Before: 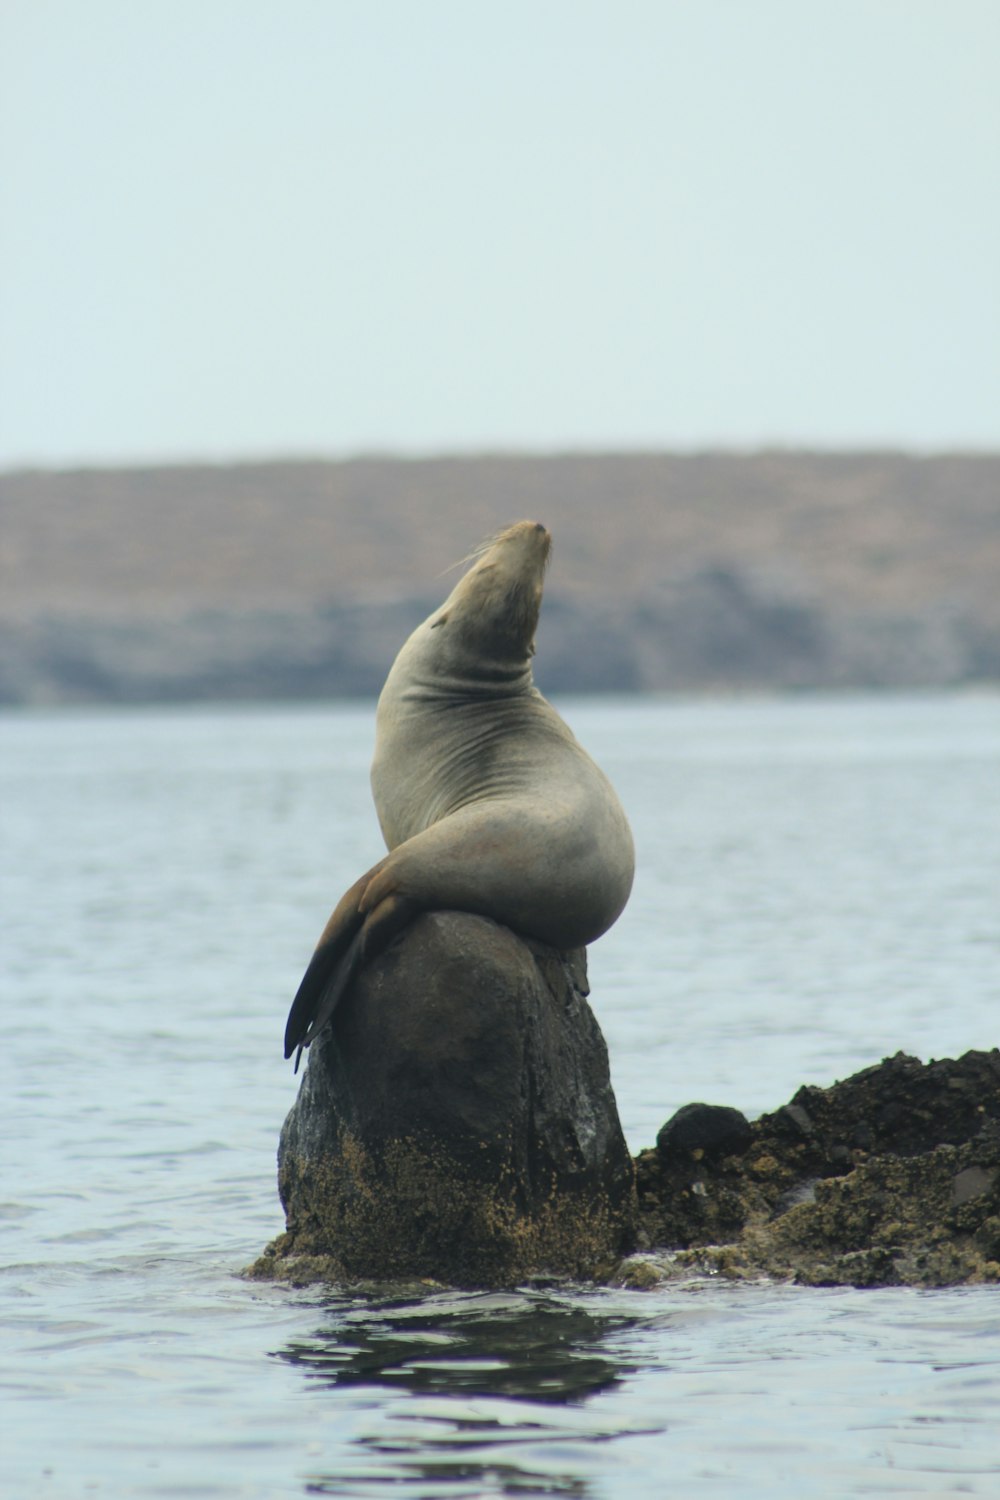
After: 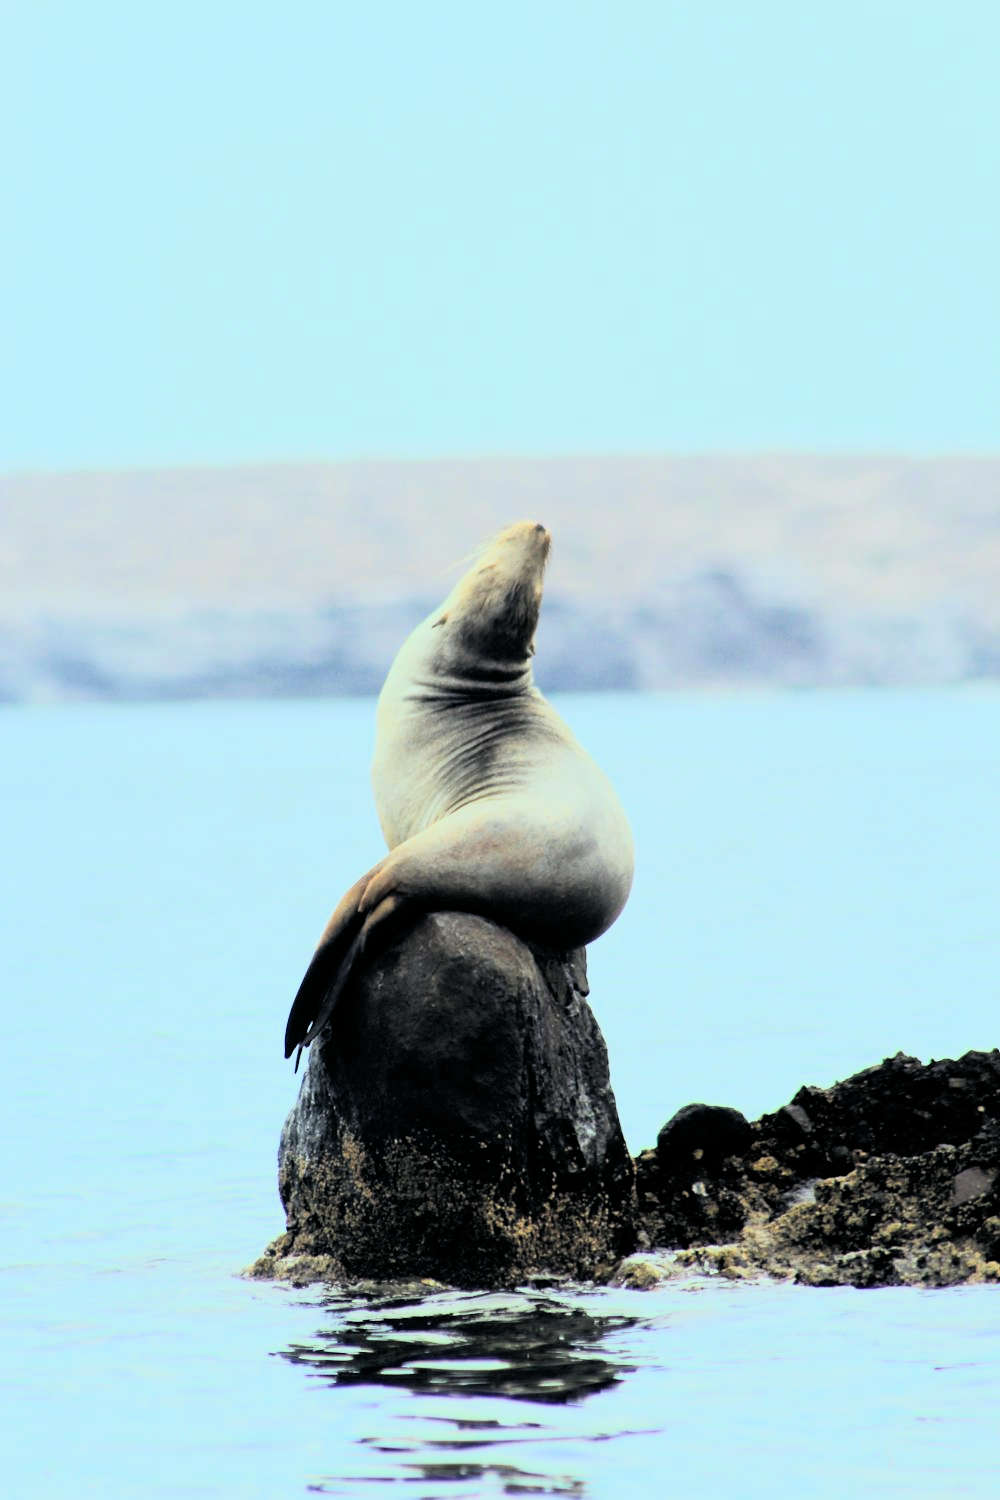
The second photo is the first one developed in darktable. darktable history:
rgb curve: curves: ch0 [(0, 0) (0.21, 0.15) (0.24, 0.21) (0.5, 0.75) (0.75, 0.96) (0.89, 0.99) (1, 1)]; ch1 [(0, 0.02) (0.21, 0.13) (0.25, 0.2) (0.5, 0.67) (0.75, 0.9) (0.89, 0.97) (1, 1)]; ch2 [(0, 0.02) (0.21, 0.13) (0.25, 0.2) (0.5, 0.67) (0.75, 0.9) (0.89, 0.97) (1, 1)], compensate middle gray true
filmic rgb: black relative exposure -7.75 EV, white relative exposure 4.4 EV, threshold 3 EV, target black luminance 0%, hardness 3.76, latitude 50.51%, contrast 1.074, highlights saturation mix 10%, shadows ↔ highlights balance -0.22%, color science v4 (2020), enable highlight reconstruction true
levels: levels [0, 0.48, 0.961]
color balance: lift [1.003, 0.993, 1.001, 1.007], gamma [1.018, 1.072, 0.959, 0.928], gain [0.974, 0.873, 1.031, 1.127]
tone equalizer: on, module defaults
